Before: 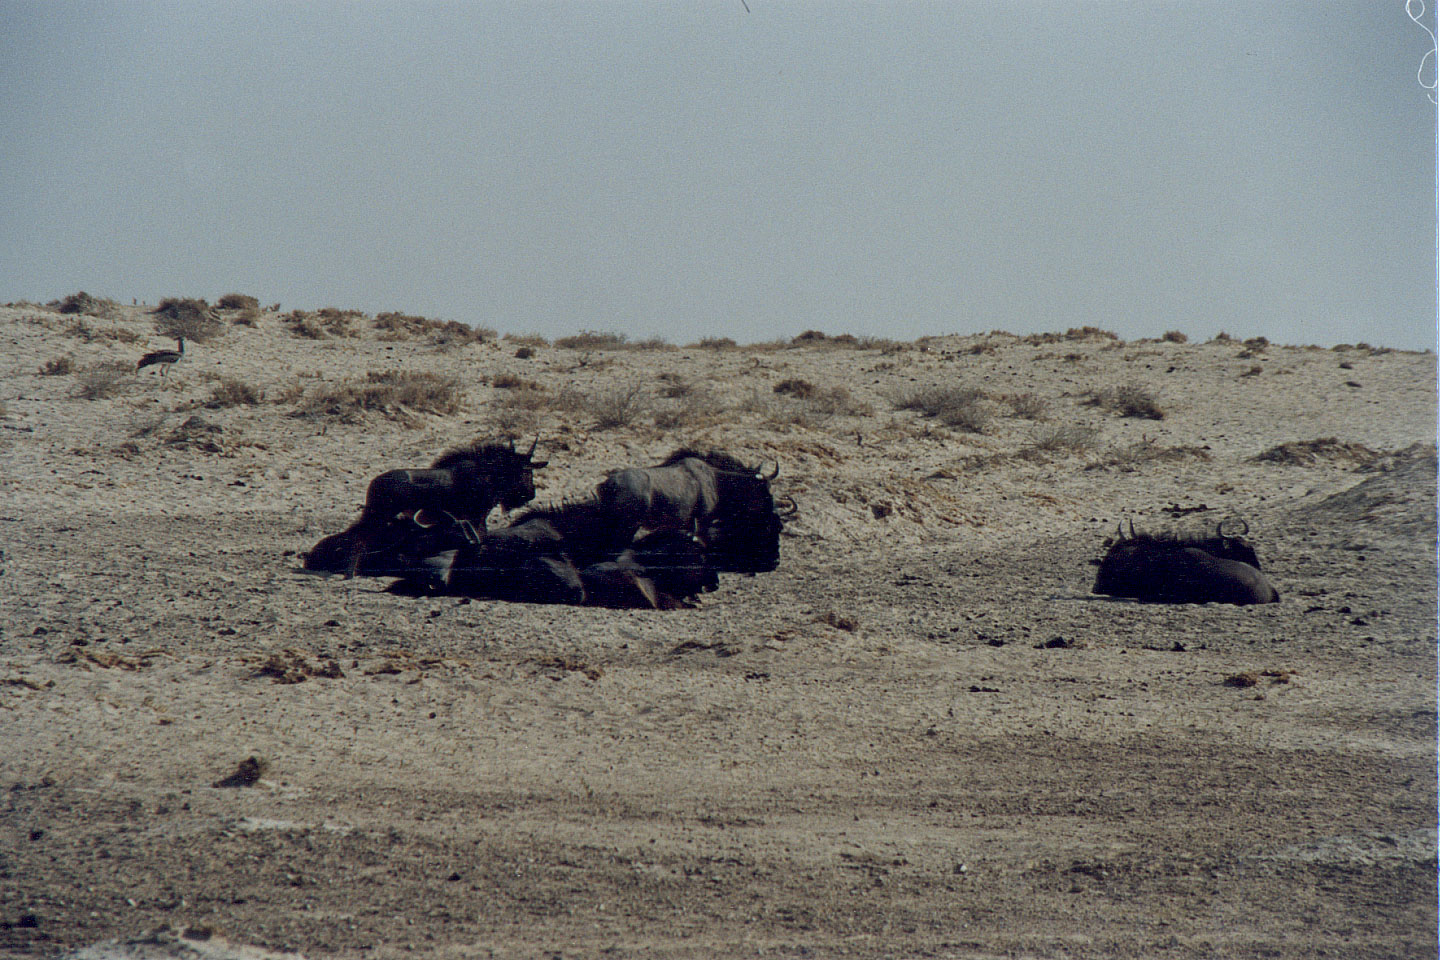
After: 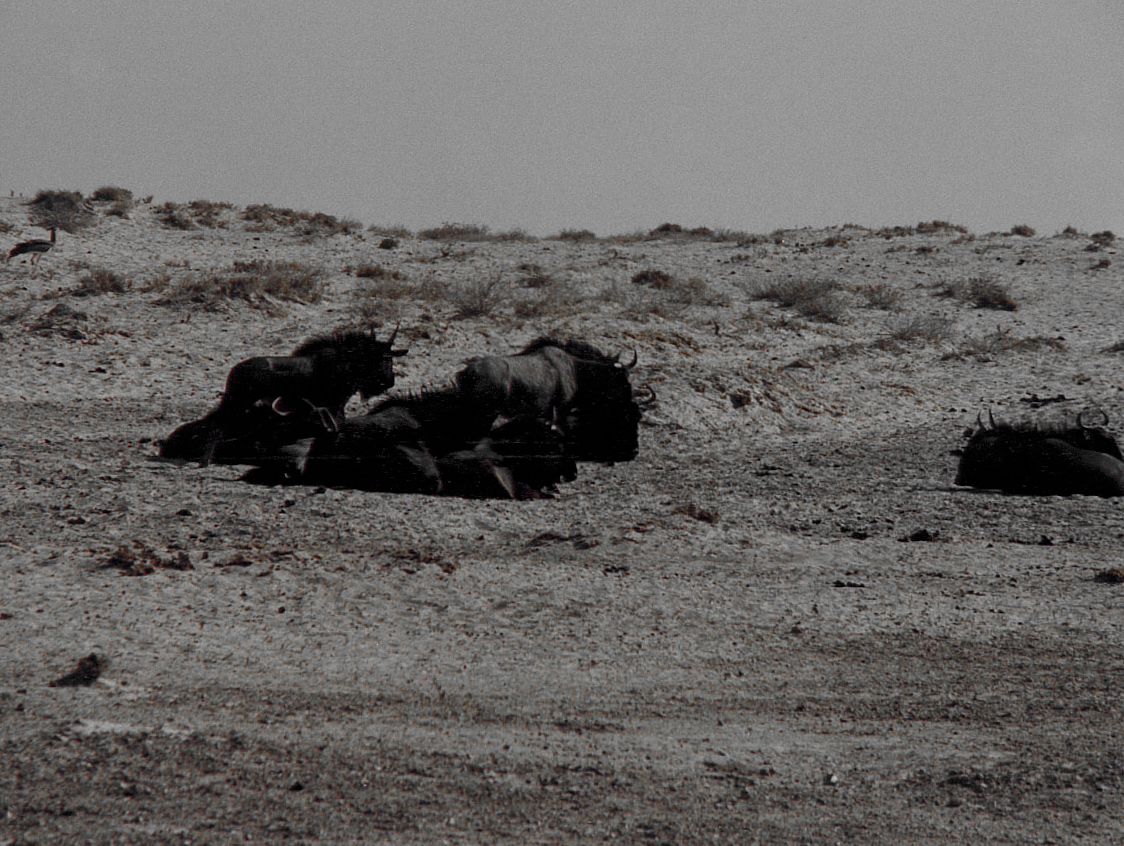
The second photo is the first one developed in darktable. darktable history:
contrast brightness saturation: contrast 0.07, brightness -0.13, saturation 0.06
color zones: curves: ch0 [(0, 0.65) (0.096, 0.644) (0.221, 0.539) (0.429, 0.5) (0.571, 0.5) (0.714, 0.5) (0.857, 0.5) (1, 0.65)]; ch1 [(0, 0.5) (0.143, 0.5) (0.257, -0.002) (0.429, 0.04) (0.571, -0.001) (0.714, -0.015) (0.857, 0.024) (1, 0.5)]
rotate and perspective: rotation 0.215°, lens shift (vertical) -0.139, crop left 0.069, crop right 0.939, crop top 0.002, crop bottom 0.996
crop: left 6.446%, top 8.188%, right 9.538%, bottom 3.548%
